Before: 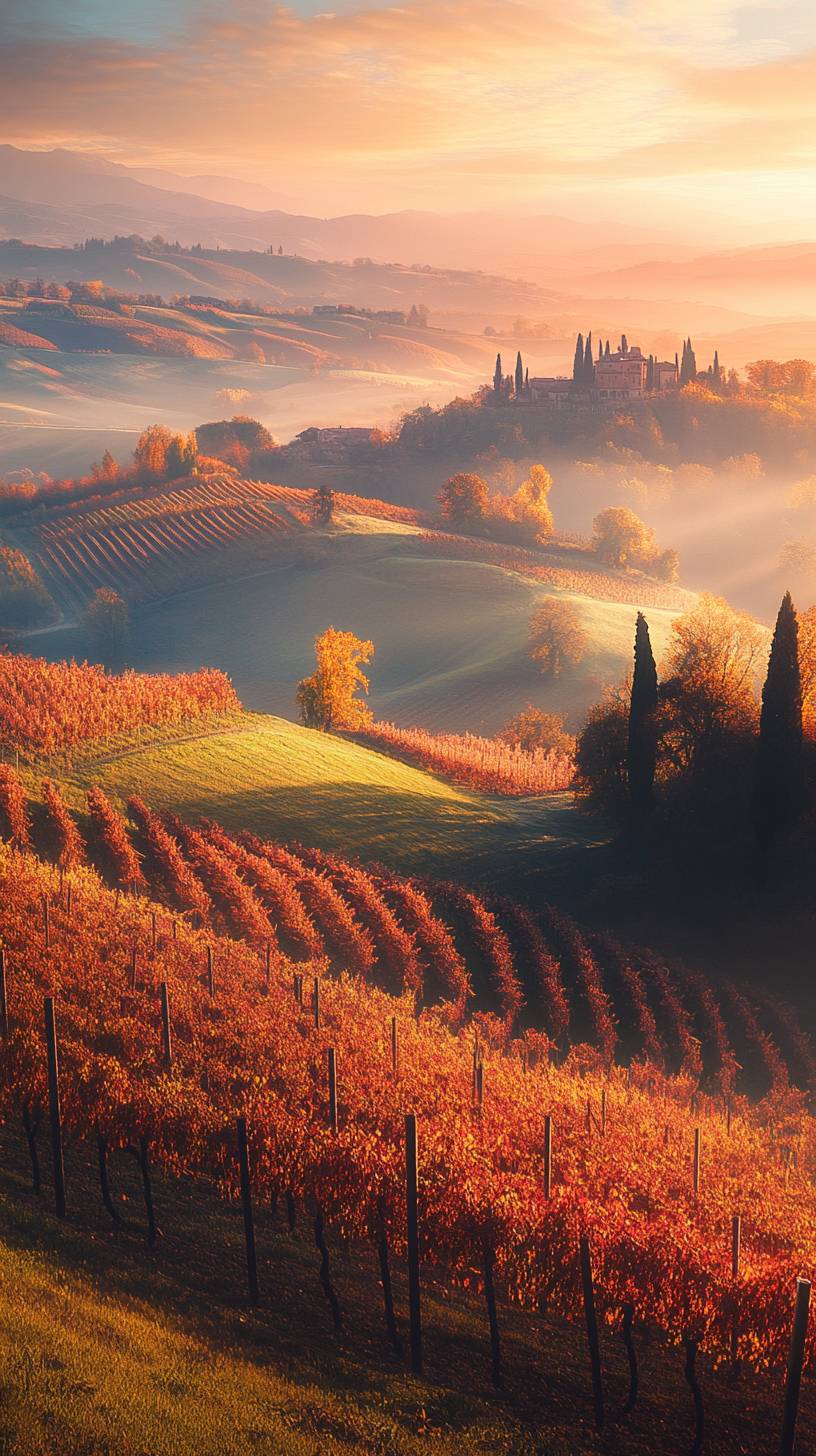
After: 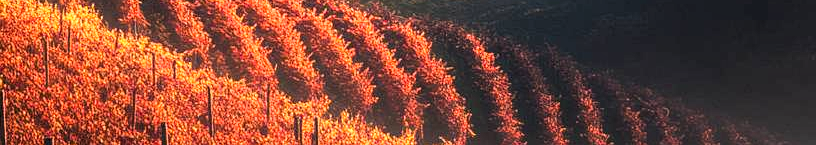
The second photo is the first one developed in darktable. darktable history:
levels: levels [0, 0.43, 0.859]
local contrast: on, module defaults
tone curve: curves: ch0 [(0, 0) (0.004, 0.001) (0.133, 0.112) (0.325, 0.362) (0.832, 0.893) (1, 1)], color space Lab, linked channels, preserve colors none
crop and rotate: top 59.084%, bottom 30.916%
